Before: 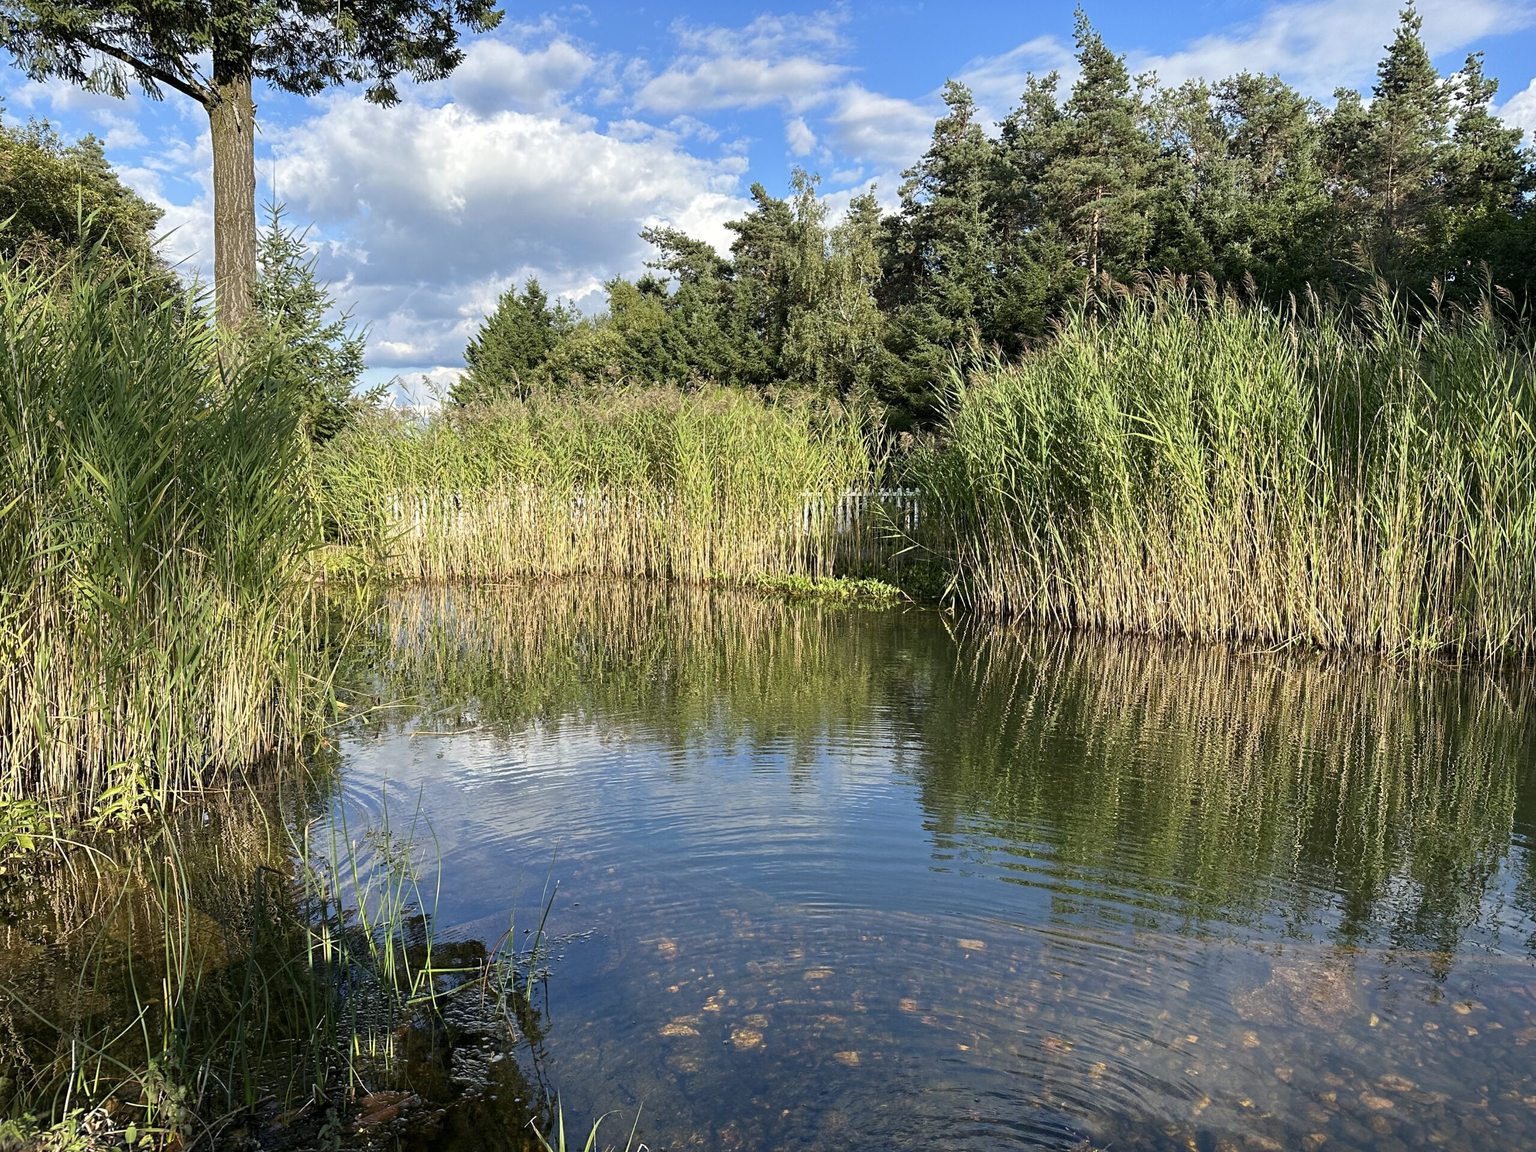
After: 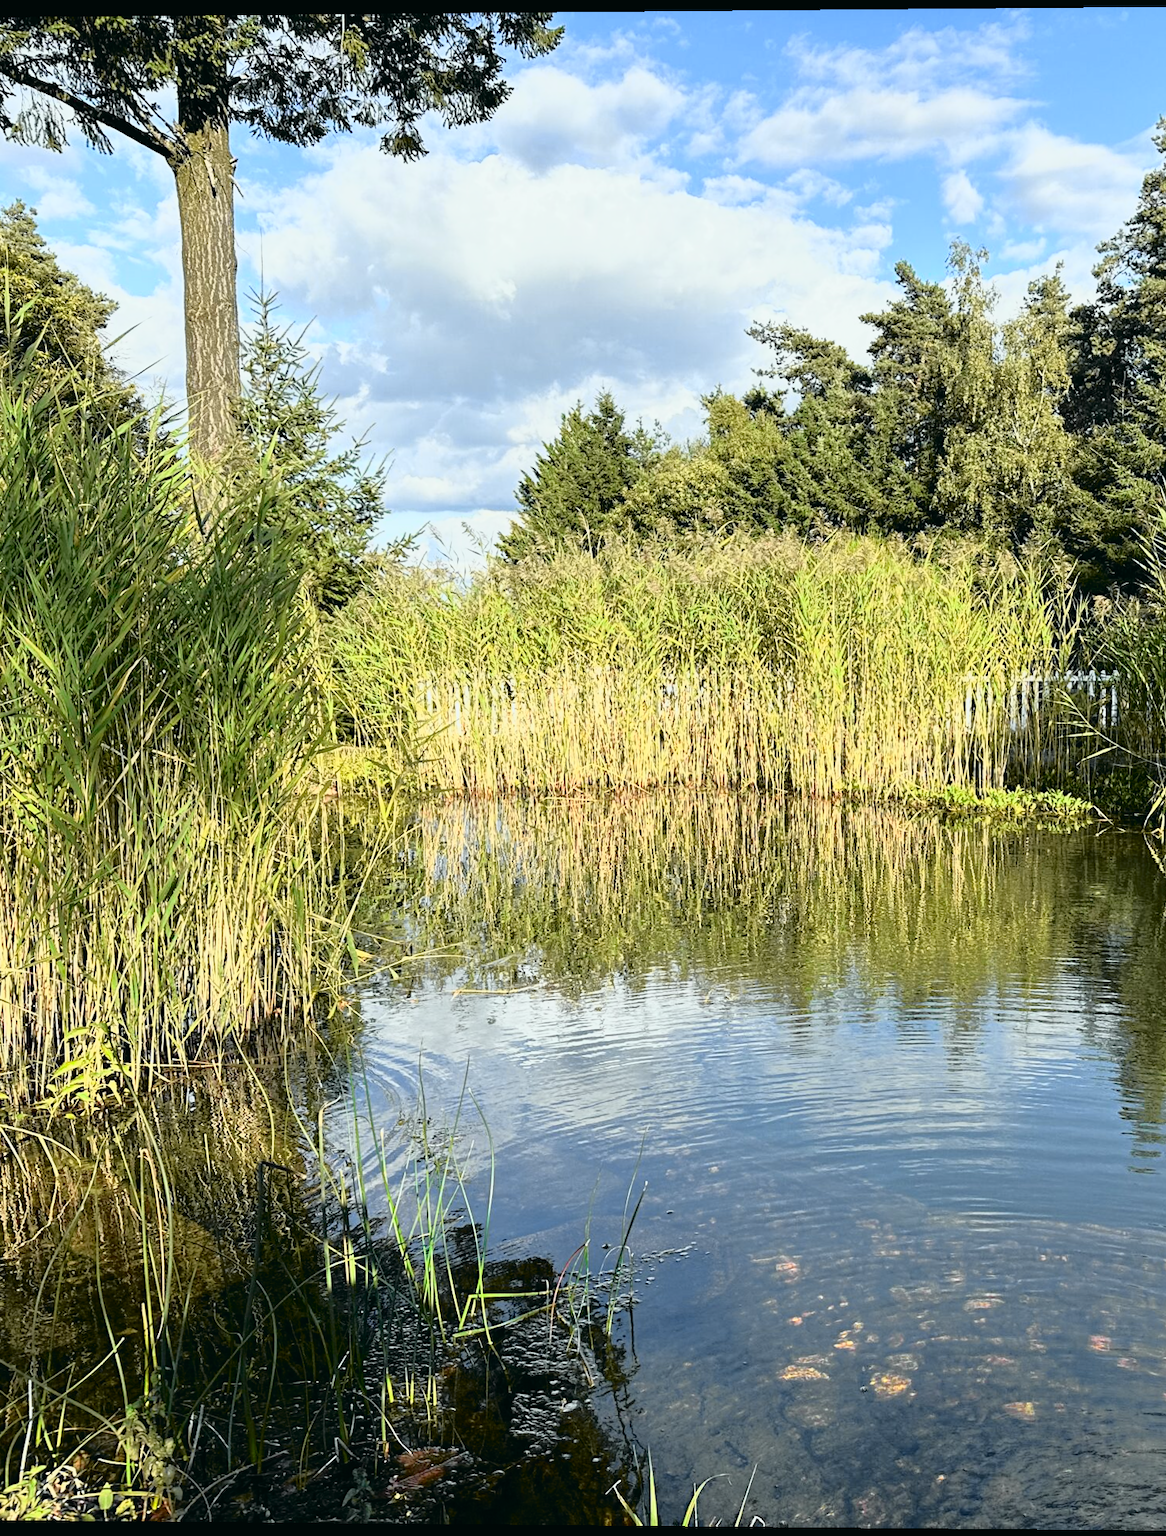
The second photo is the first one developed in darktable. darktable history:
tone curve: curves: ch0 [(0, 0.015) (0.091, 0.055) (0.184, 0.159) (0.304, 0.382) (0.492, 0.579) (0.628, 0.755) (0.832, 0.932) (0.984, 0.963)]; ch1 [(0, 0) (0.34, 0.235) (0.46, 0.46) (0.515, 0.502) (0.553, 0.567) (0.764, 0.815) (1, 1)]; ch2 [(0, 0) (0.44, 0.458) (0.479, 0.492) (0.524, 0.507) (0.557, 0.567) (0.673, 0.699) (1, 1)], color space Lab, independent channels, preserve colors none
crop: left 5.114%, right 38.589%
rotate and perspective: lens shift (vertical) 0.048, lens shift (horizontal) -0.024, automatic cropping off
